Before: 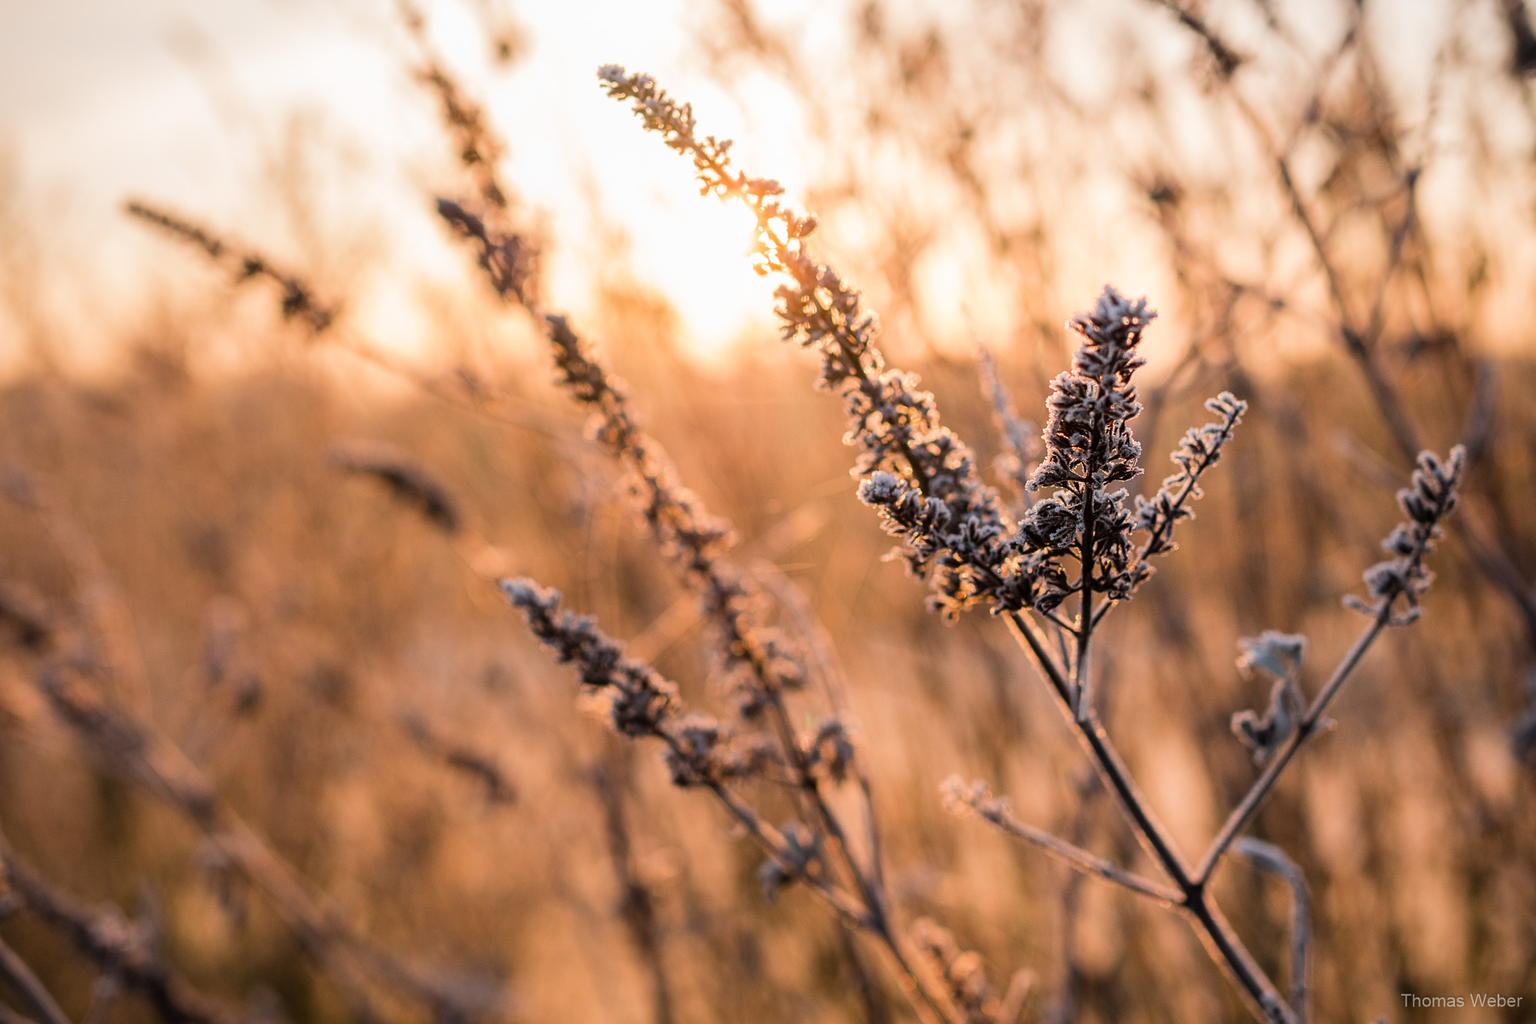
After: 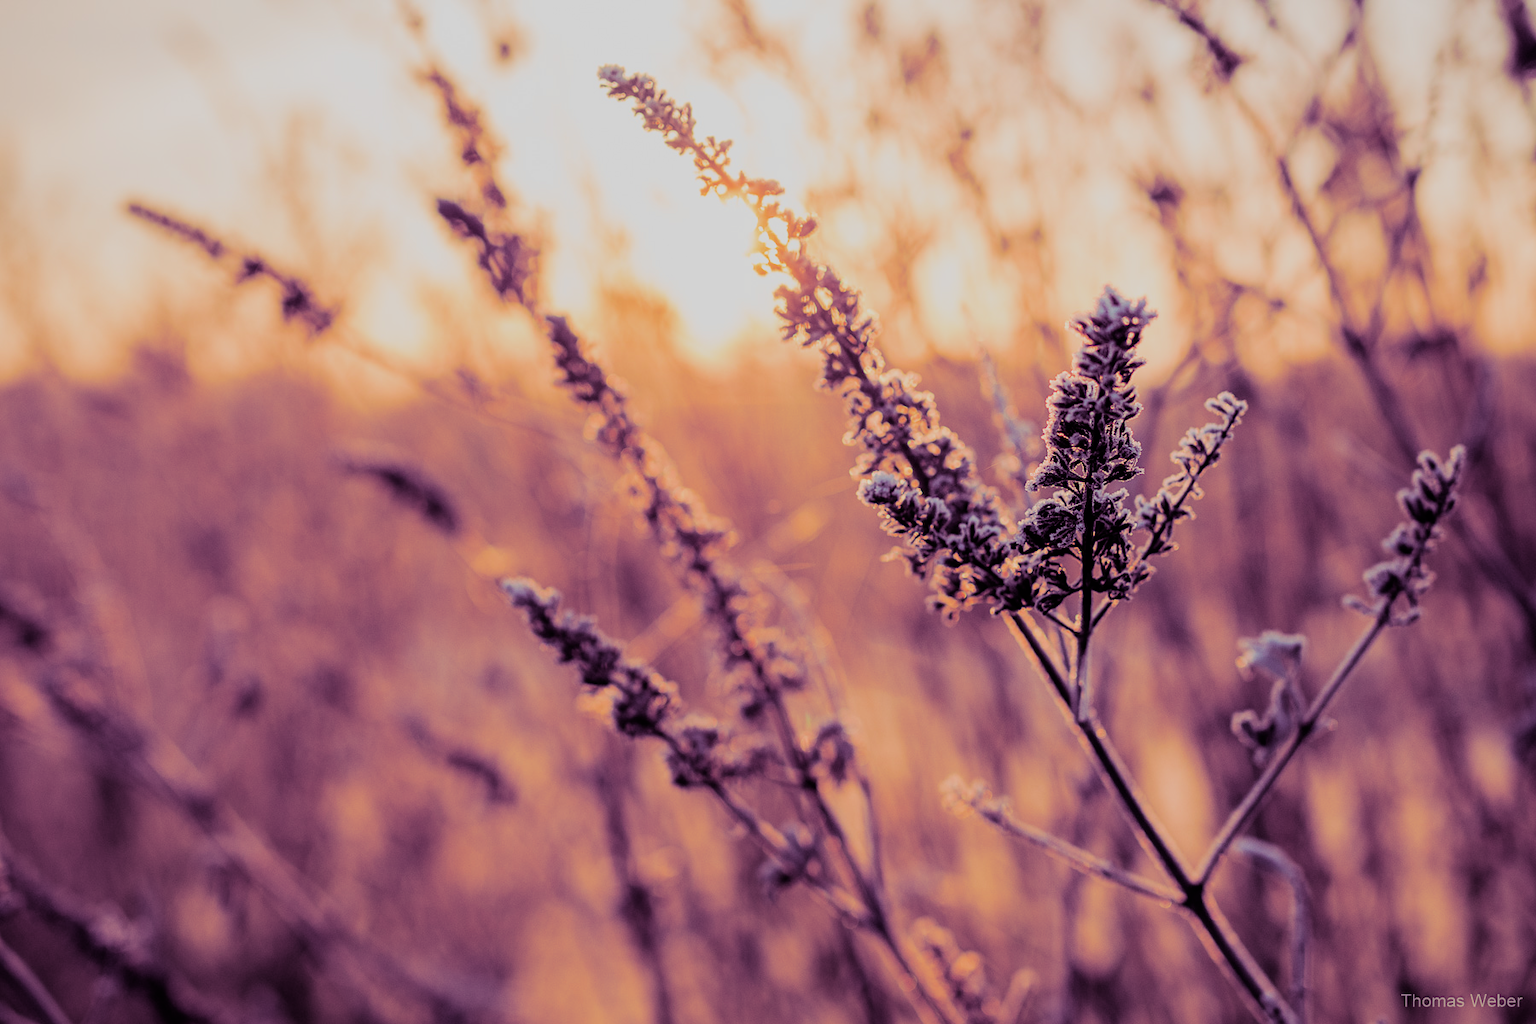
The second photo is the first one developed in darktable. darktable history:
filmic rgb: black relative exposure -7.65 EV, white relative exposure 4.56 EV, hardness 3.61, color science v6 (2022)
split-toning: shadows › hue 277.2°, shadows › saturation 0.74
